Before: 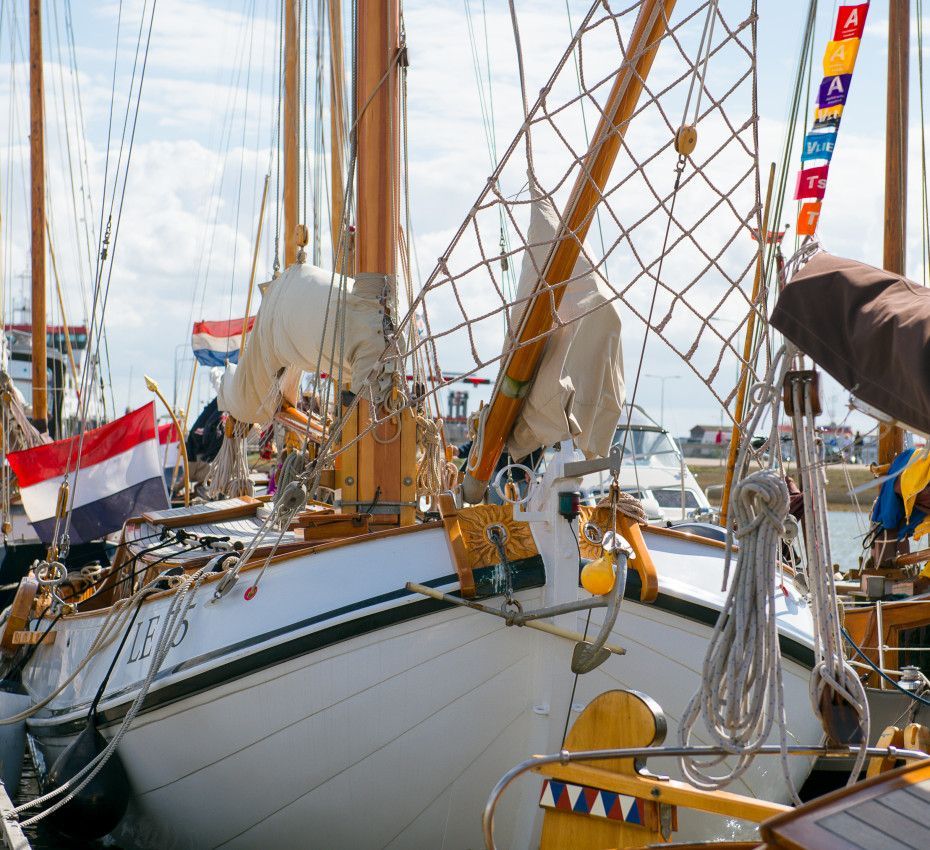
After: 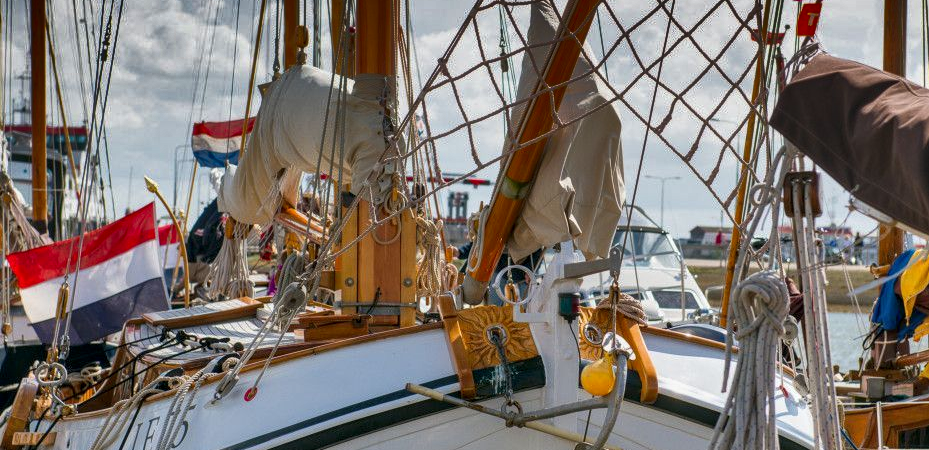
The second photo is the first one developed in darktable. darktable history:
local contrast: on, module defaults
crop and rotate: top 23.414%, bottom 23.549%
shadows and highlights: radius 124.01, shadows 98.67, white point adjustment -2.82, highlights -99.3, soften with gaussian
